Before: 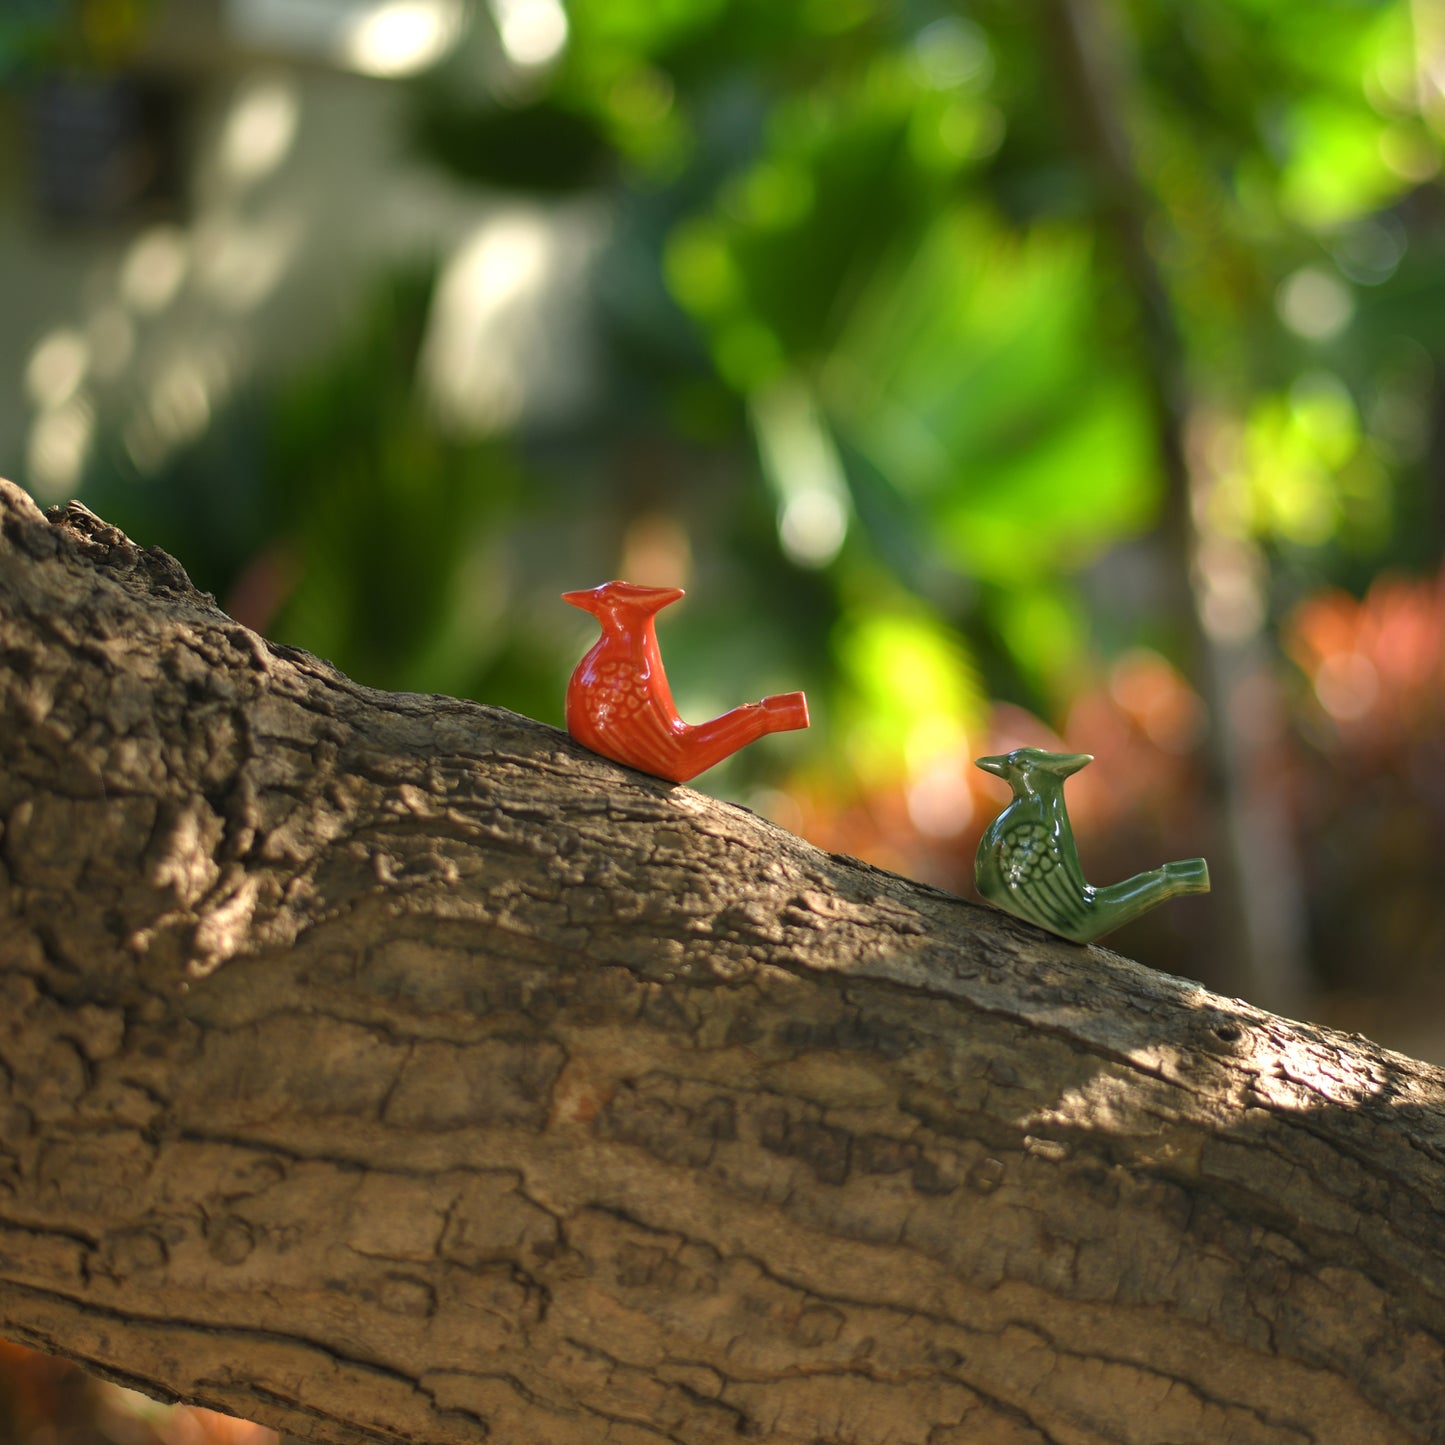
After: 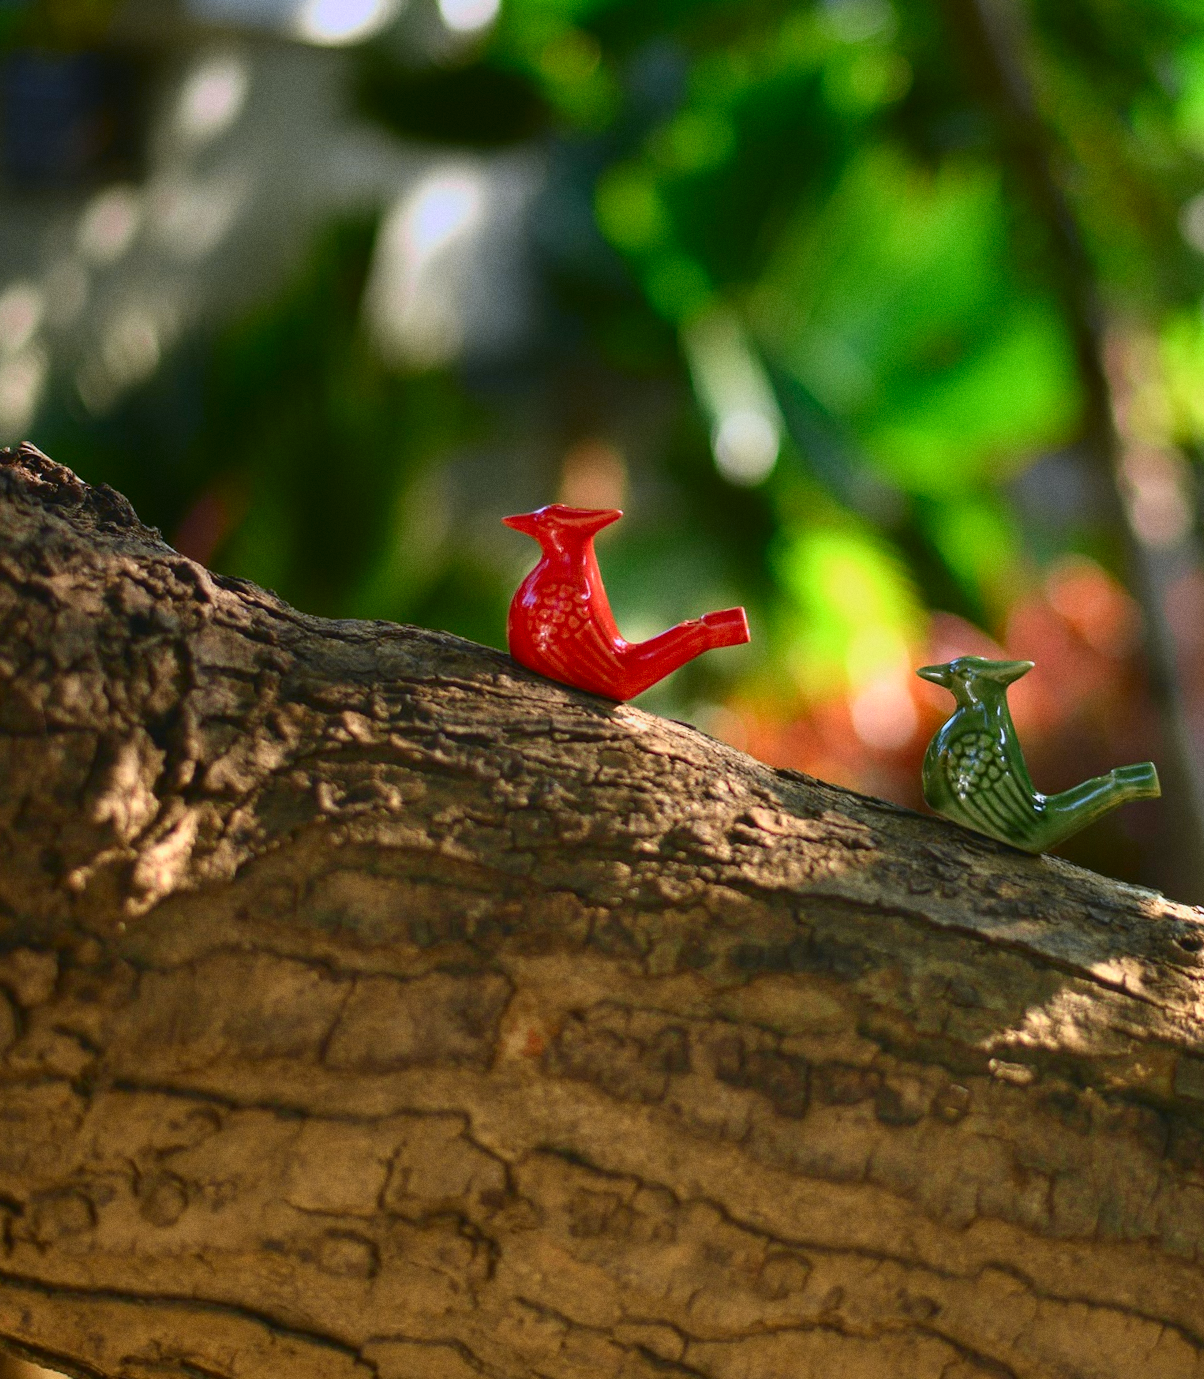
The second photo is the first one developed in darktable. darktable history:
rotate and perspective: rotation -1.68°, lens shift (vertical) -0.146, crop left 0.049, crop right 0.912, crop top 0.032, crop bottom 0.96
crop and rotate: left 1.088%, right 8.807%
grain: coarseness 7.08 ISO, strength 21.67%, mid-tones bias 59.58%
graduated density: hue 238.83°, saturation 50%
tone curve: curves: ch0 [(0.001, 0.034) (0.115, 0.093) (0.251, 0.232) (0.382, 0.397) (0.652, 0.719) (0.802, 0.876) (1, 0.998)]; ch1 [(0, 0) (0.384, 0.324) (0.472, 0.466) (0.504, 0.5) (0.517, 0.533) (0.547, 0.564) (0.582, 0.628) (0.657, 0.727) (1, 1)]; ch2 [(0, 0) (0.278, 0.232) (0.5, 0.5) (0.531, 0.552) (0.61, 0.653) (1, 1)], color space Lab, independent channels, preserve colors none
white balance: emerald 1
